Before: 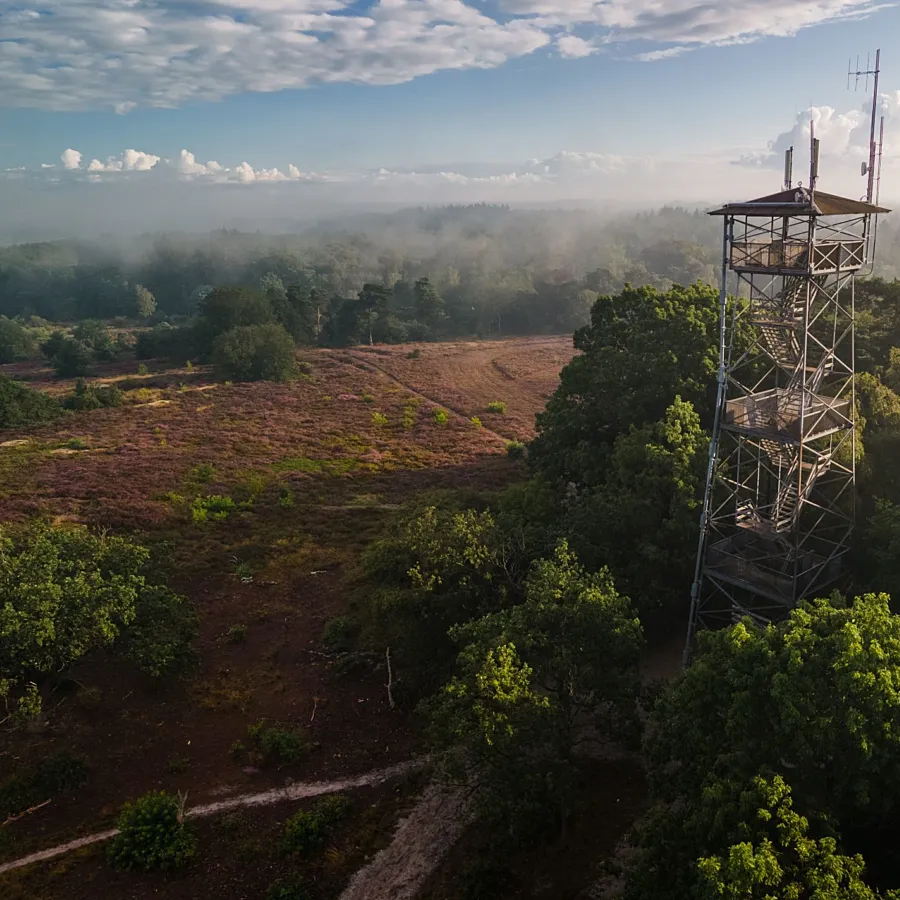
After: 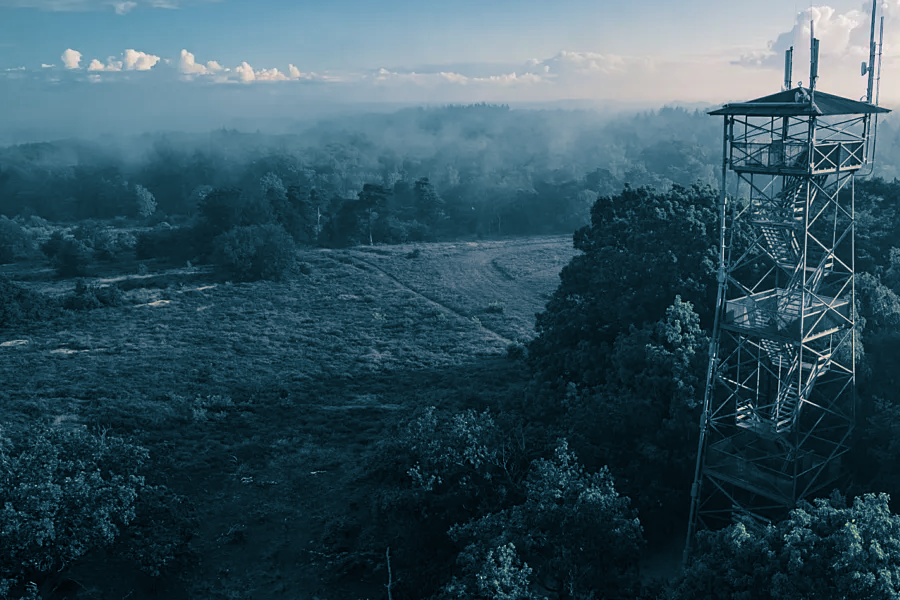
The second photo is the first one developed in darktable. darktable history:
crop: top 11.166%, bottom 22.168%
split-toning: shadows › hue 212.4°, balance -70
